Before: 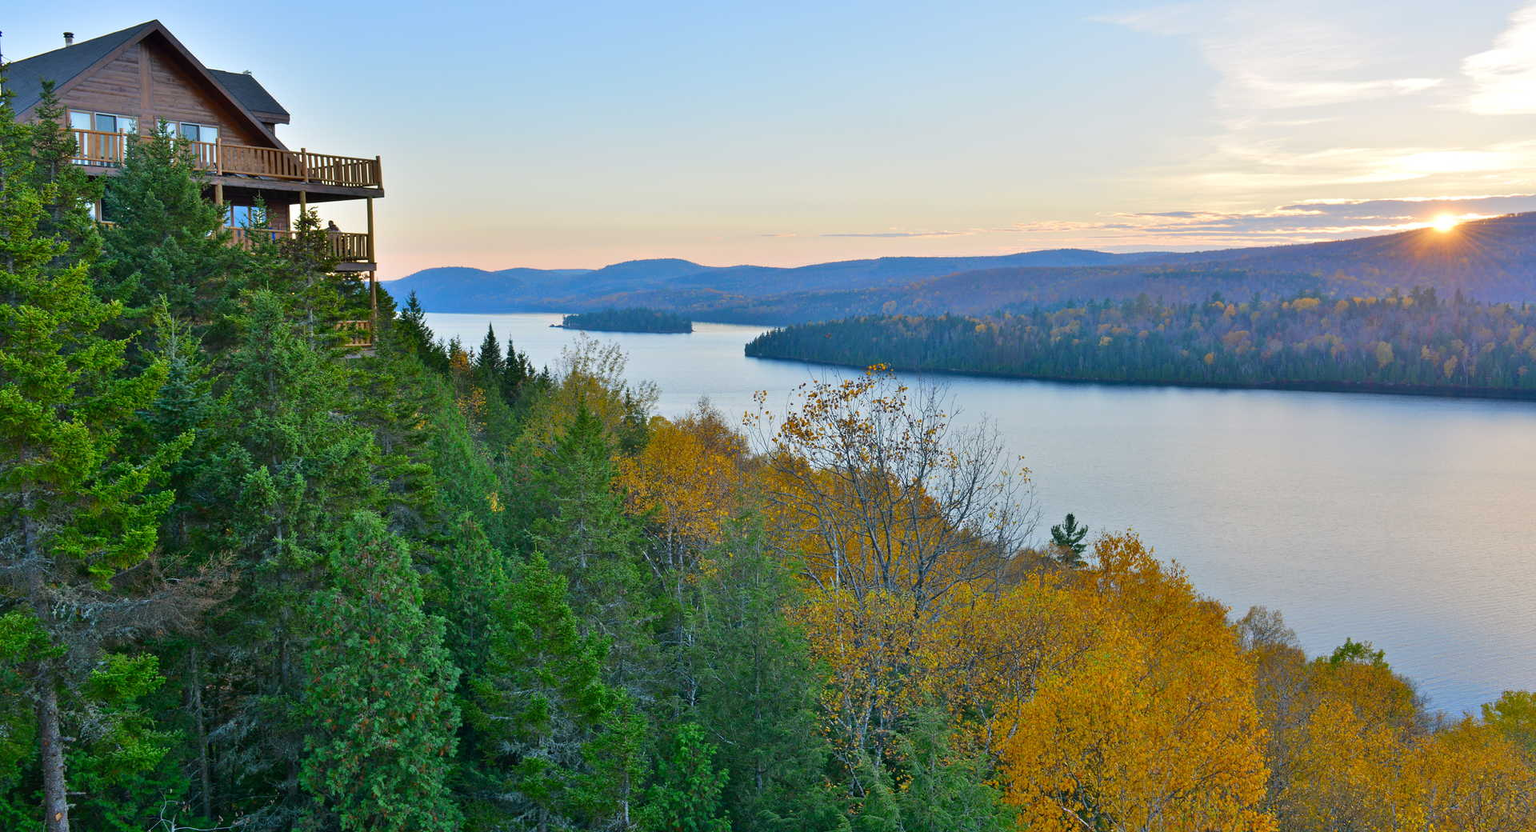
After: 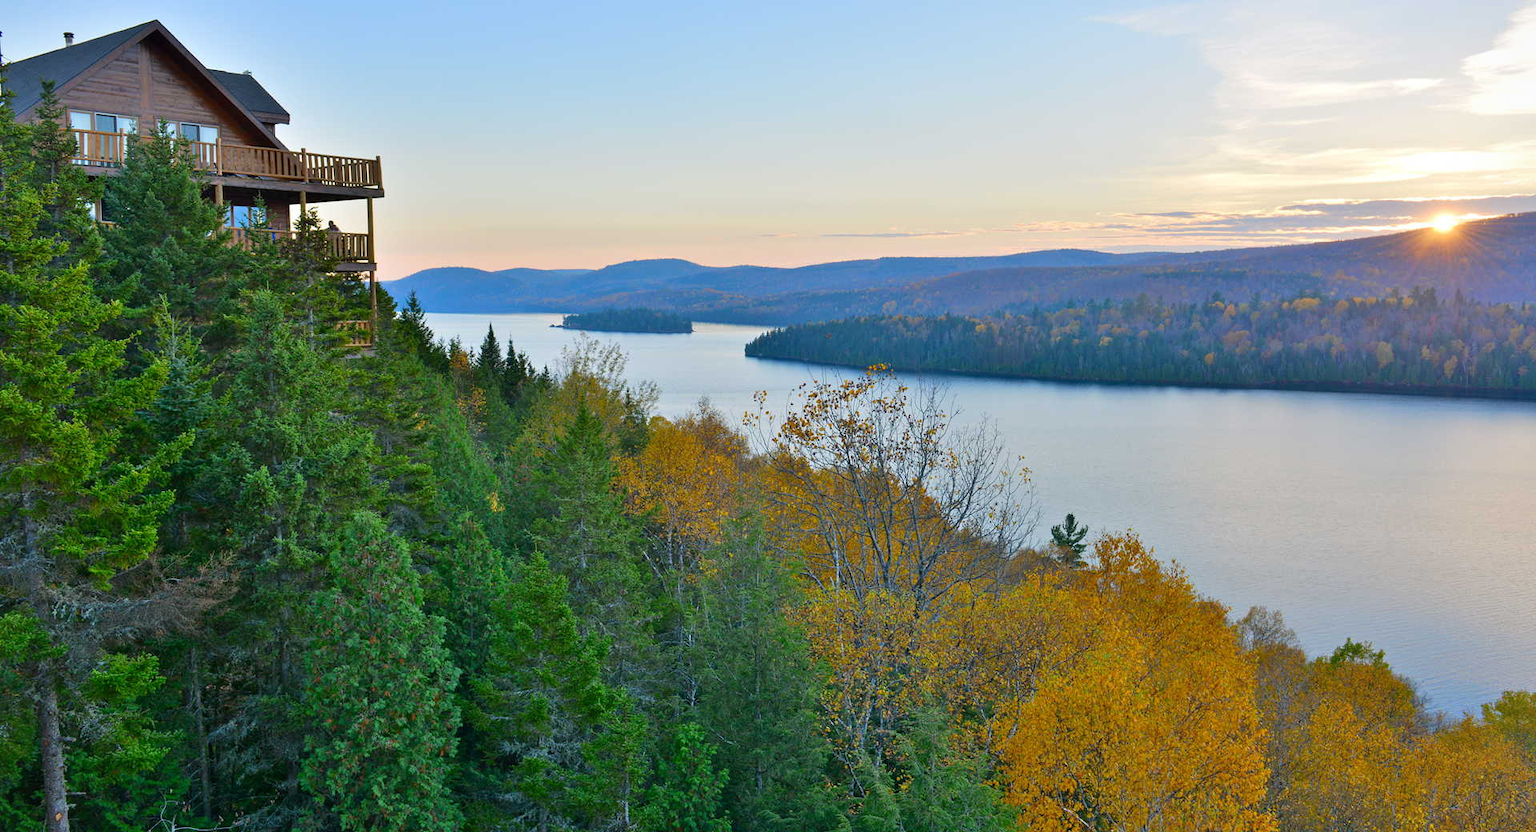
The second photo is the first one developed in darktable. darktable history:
vignetting: fall-off start 97.28%, fall-off radius 79.41%, brightness -0.194, saturation -0.305, width/height ratio 1.107
